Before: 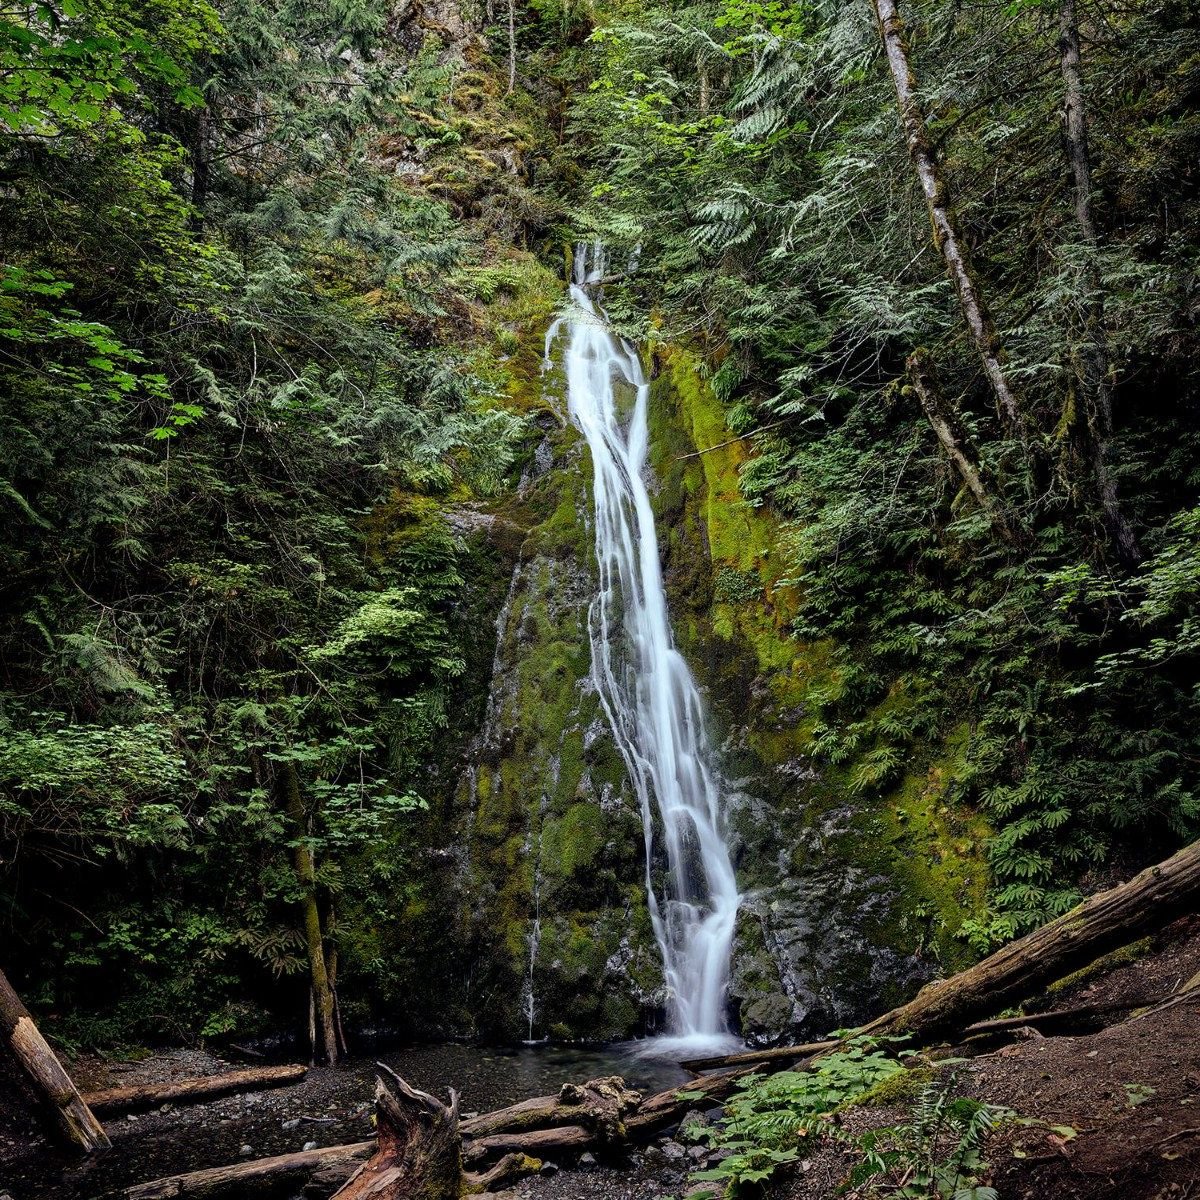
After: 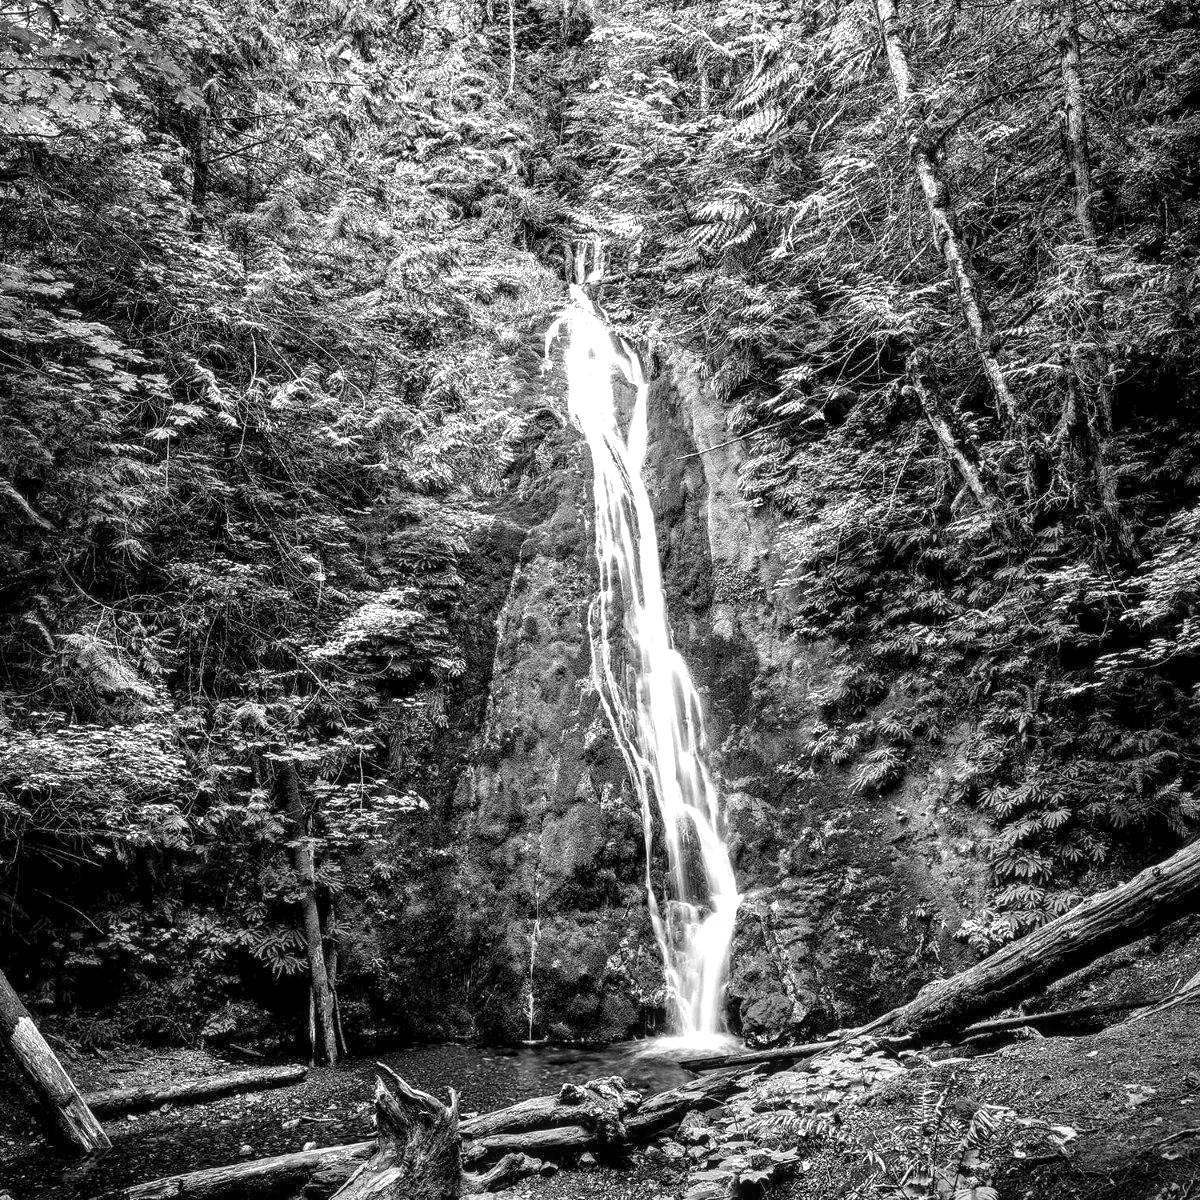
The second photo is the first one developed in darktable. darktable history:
contrast brightness saturation: saturation -0.994
exposure: black level correction 0, exposure 1.2 EV, compensate highlight preservation false
local contrast: detail 130%
